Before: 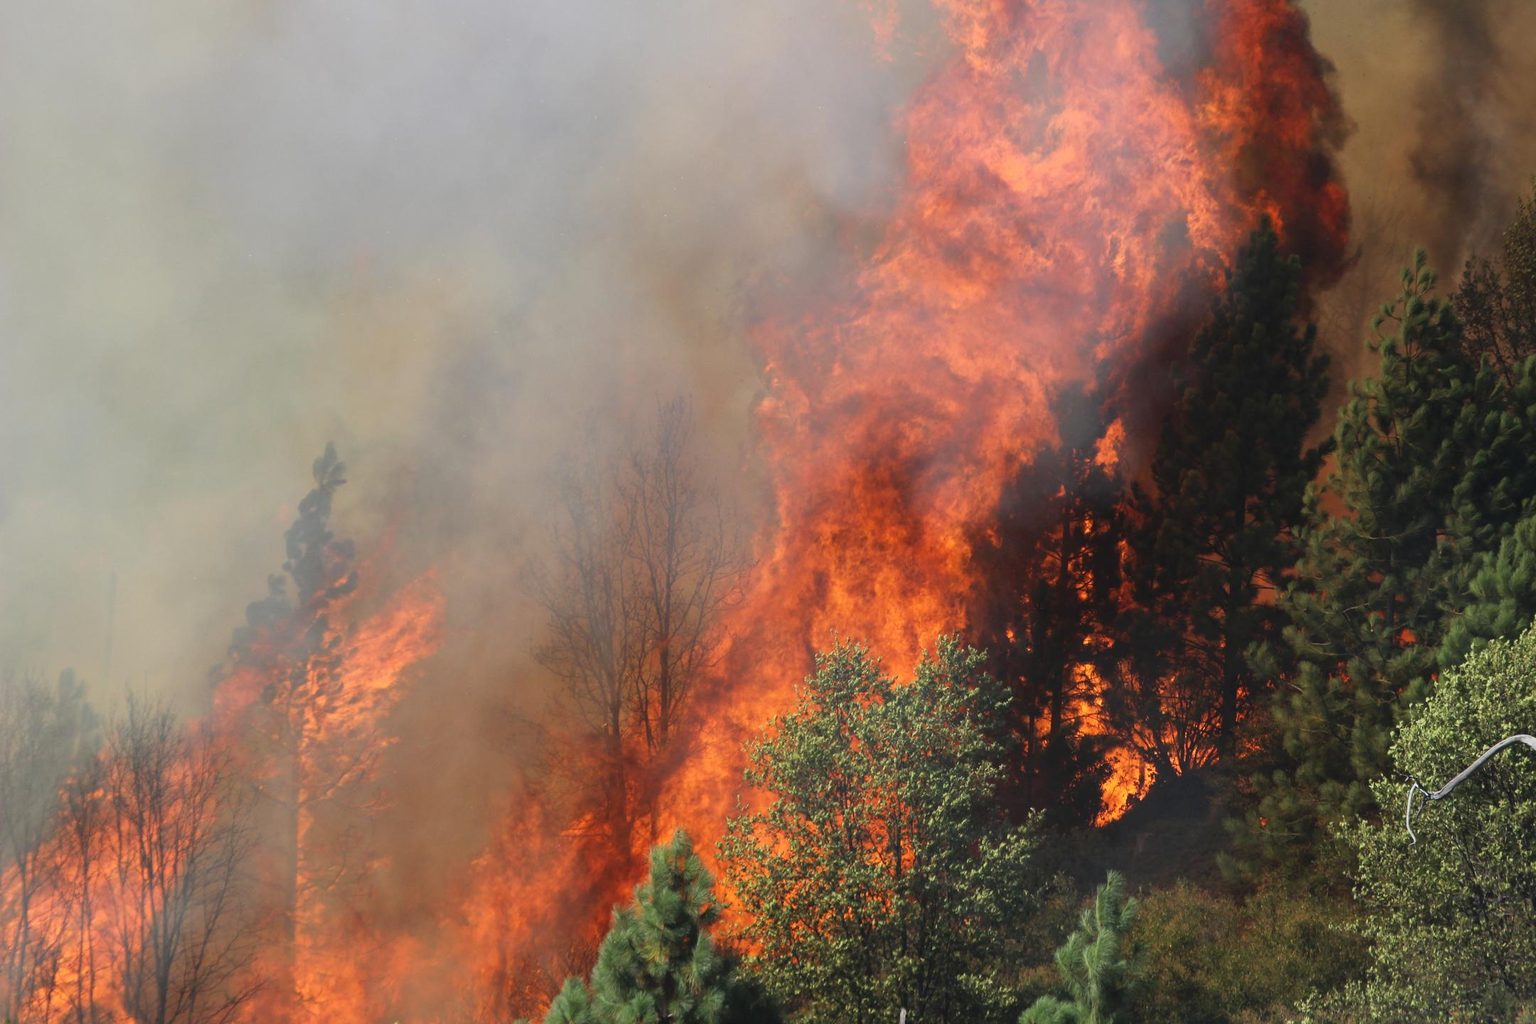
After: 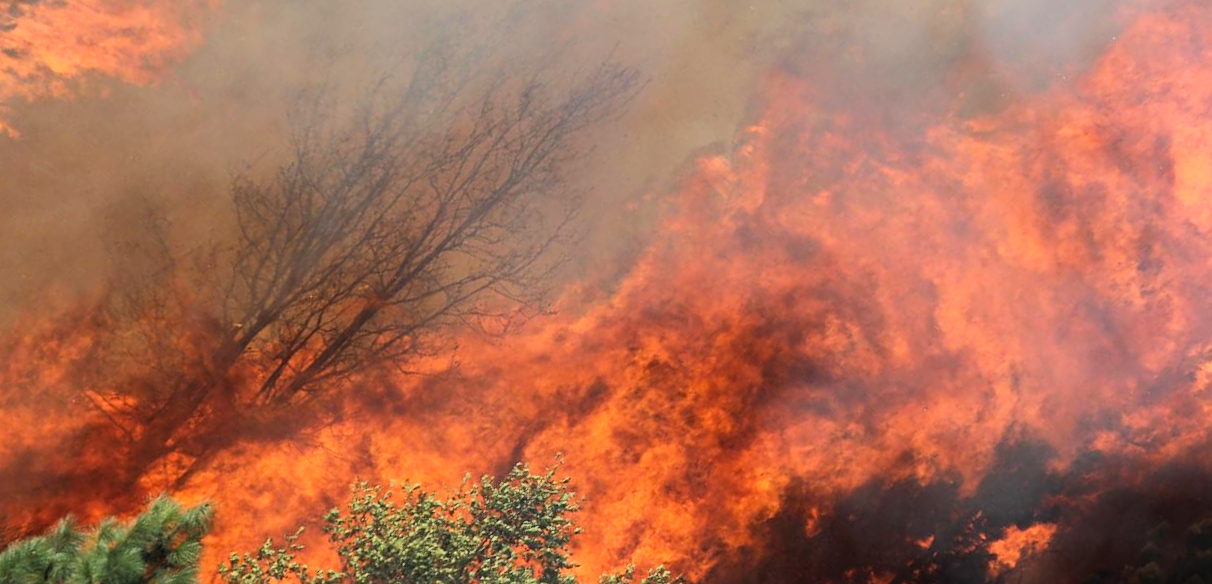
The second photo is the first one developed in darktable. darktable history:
tone equalizer: edges refinement/feathering 500, mask exposure compensation -1.57 EV, preserve details no
tone curve: curves: ch0 [(0, 0) (0.052, 0.018) (0.236, 0.207) (0.41, 0.417) (0.485, 0.518) (0.54, 0.584) (0.625, 0.666) (0.845, 0.828) (0.994, 0.964)]; ch1 [(0, 0.055) (0.15, 0.117) (0.317, 0.34) (0.382, 0.408) (0.434, 0.441) (0.472, 0.479) (0.498, 0.501) (0.557, 0.558) (0.616, 0.59) (0.739, 0.7) (0.873, 0.857) (1, 0.928)]; ch2 [(0, 0) (0.352, 0.403) (0.447, 0.466) (0.482, 0.482) (0.528, 0.526) (0.586, 0.577) (0.618, 0.621) (0.785, 0.747) (1, 1)]
sharpen: amount 0.209
shadows and highlights: shadows 0.146, highlights 39.37
crop and rotate: angle -44.57°, top 16.641%, right 0.884%, bottom 11.657%
haze removal: compatibility mode true, adaptive false
